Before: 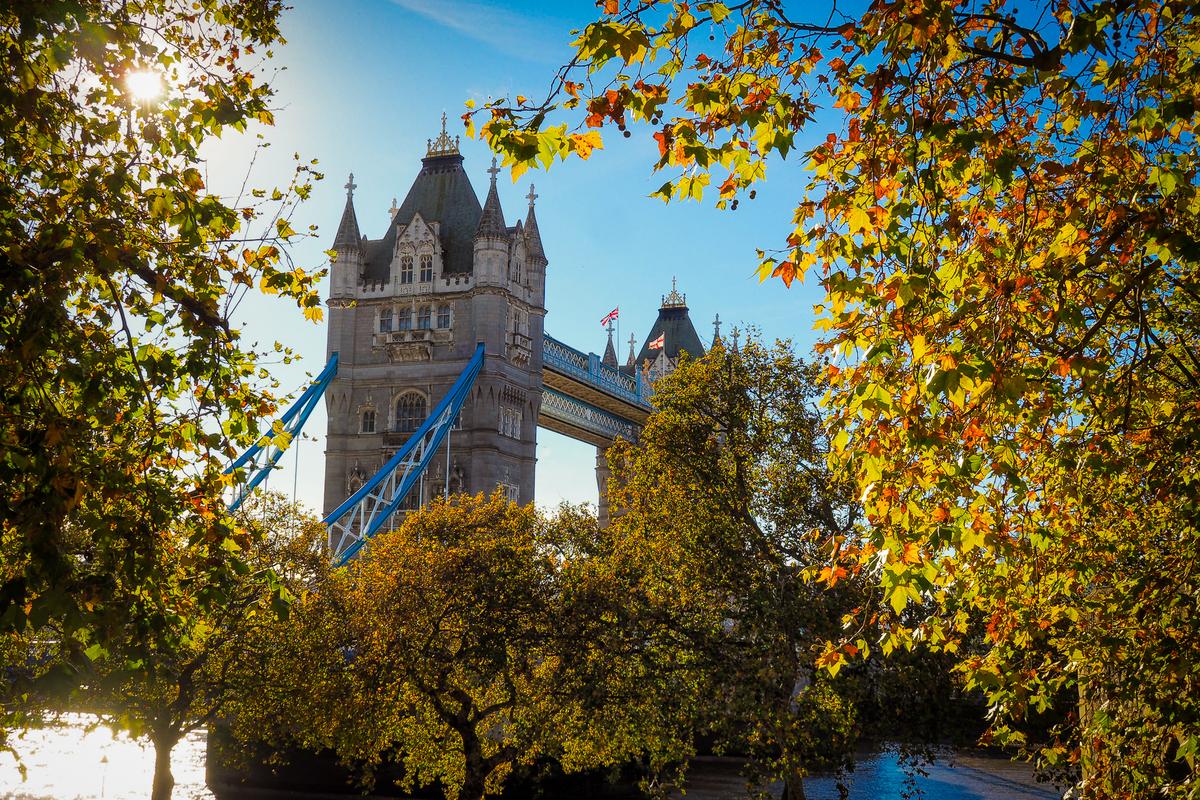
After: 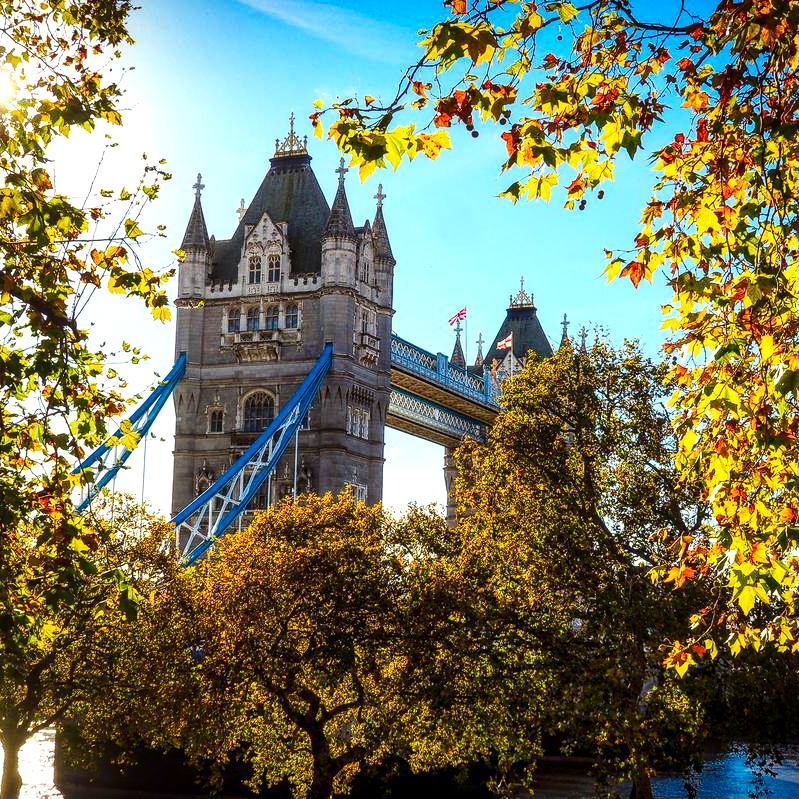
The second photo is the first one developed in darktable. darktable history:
exposure: black level correction 0, exposure 1 EV, compensate exposure bias true, compensate highlight preservation false
contrast brightness saturation: contrast 0.2, brightness -0.11, saturation 0.1
local contrast: on, module defaults
crop and rotate: left 12.673%, right 20.66%
